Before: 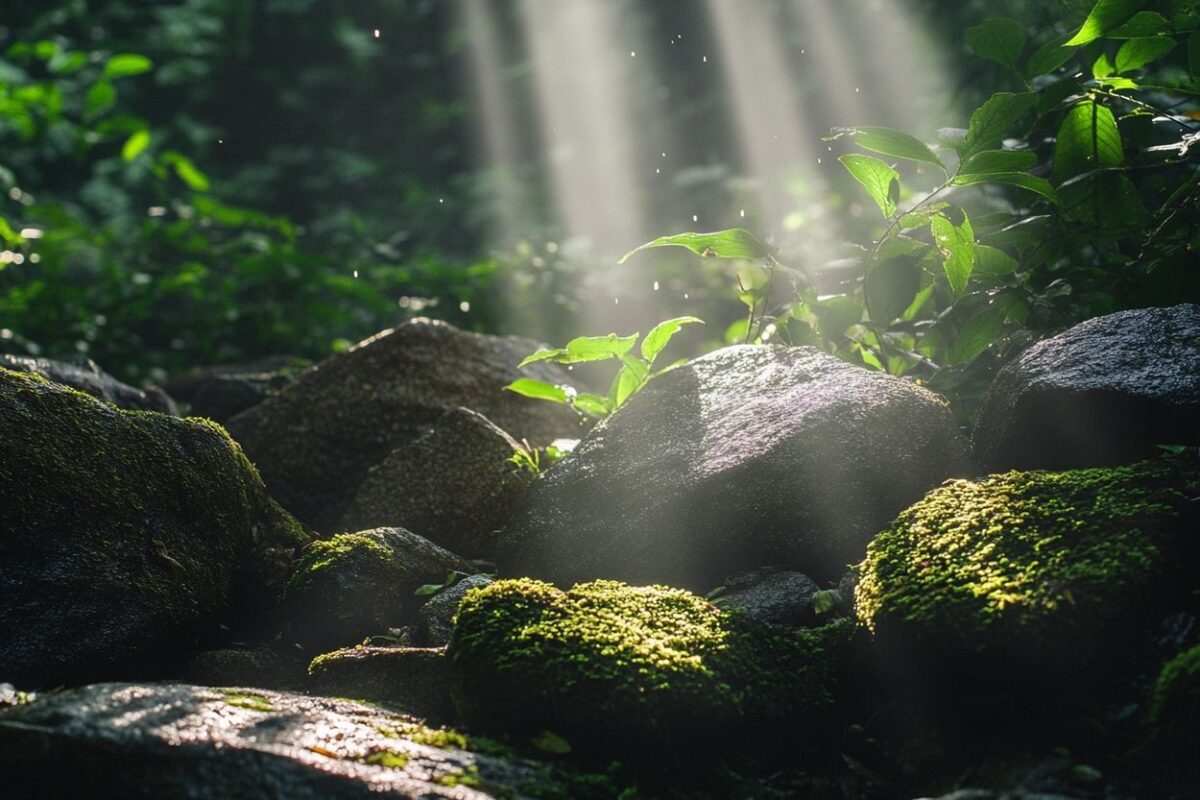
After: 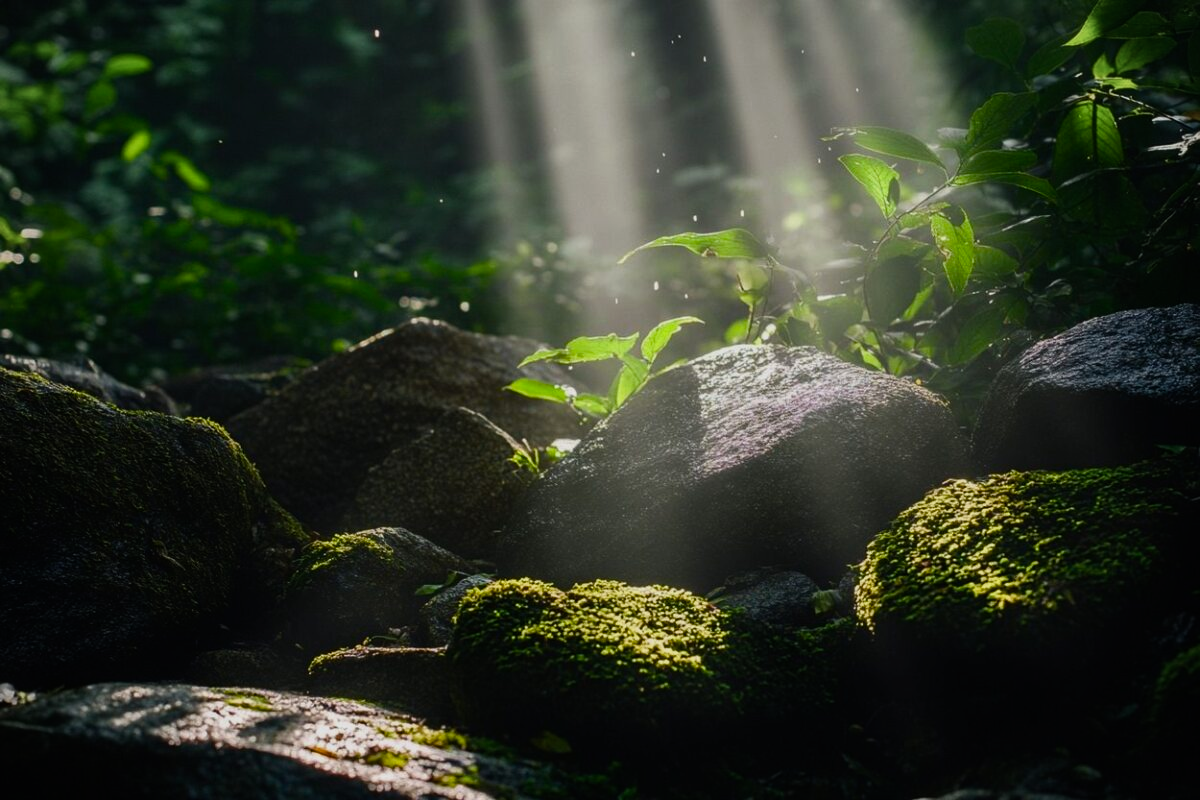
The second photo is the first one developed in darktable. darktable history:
color balance rgb: shadows lift › luminance -20%, power › hue 72.24°, highlights gain › luminance 15%, global offset › hue 171.6°, perceptual saturation grading › highlights -15%, perceptual saturation grading › shadows 25%, global vibrance 35%, contrast 10%
exposure: black level correction 0, exposure -0.766 EV, compensate highlight preservation false
vignetting: fall-off radius 60.92%
